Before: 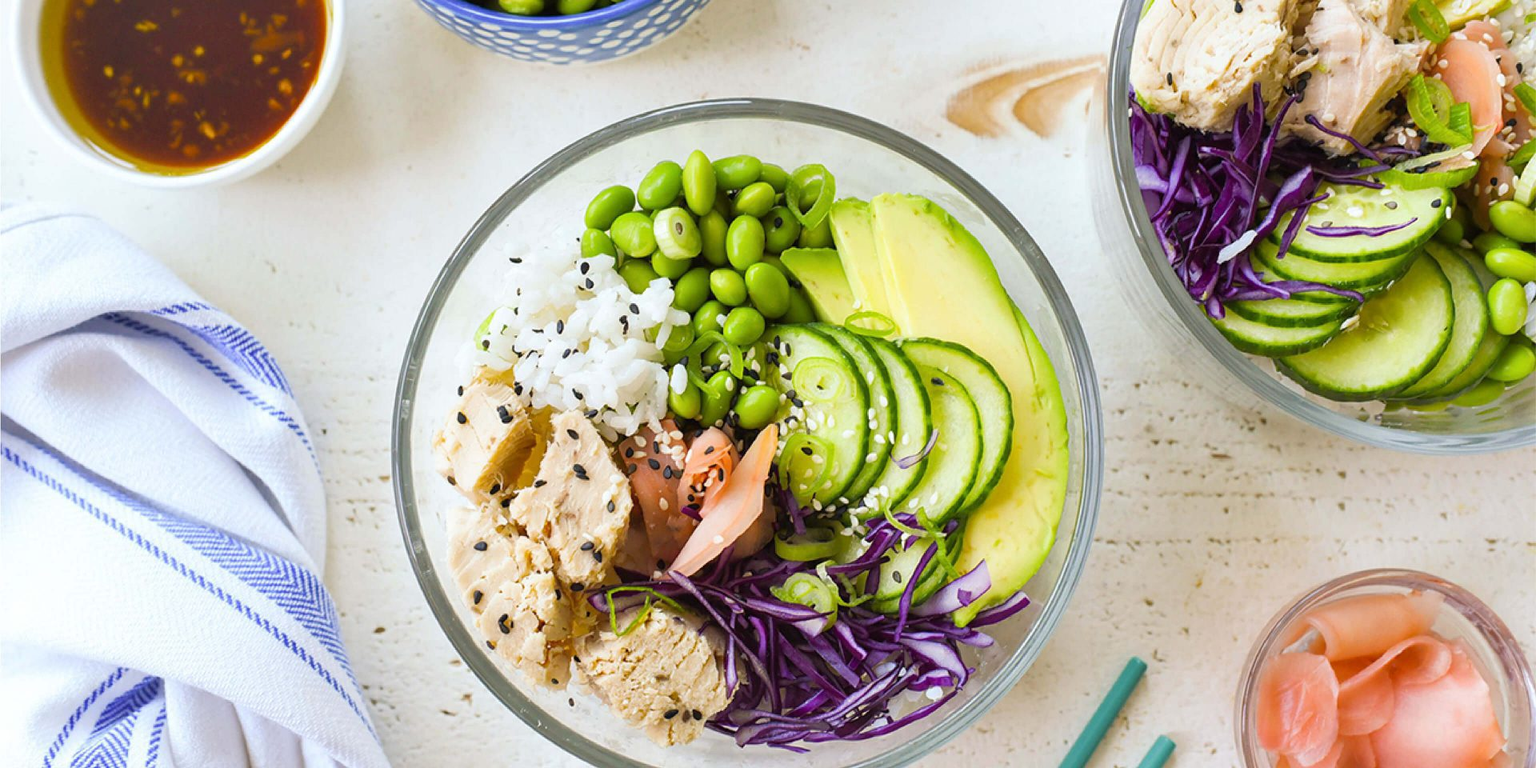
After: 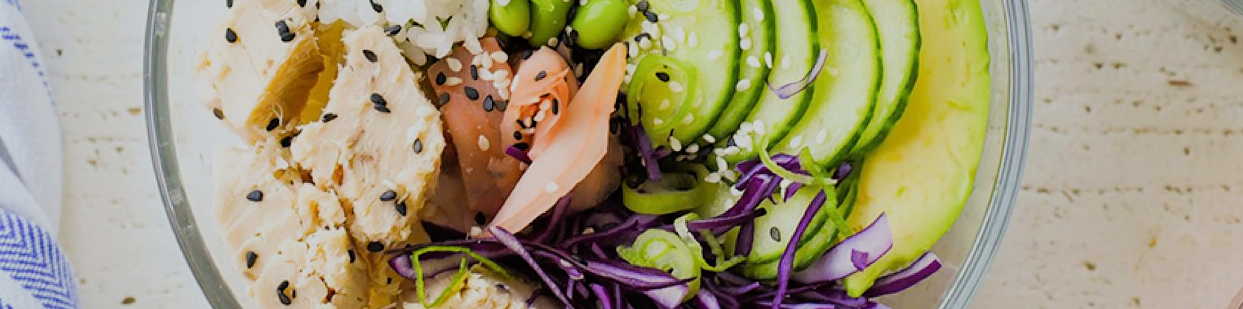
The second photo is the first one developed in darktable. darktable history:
exposure: exposure -0.01 EV, compensate exposure bias true, compensate highlight preservation false
filmic rgb: black relative exposure -7.65 EV, white relative exposure 4.56 EV, hardness 3.61
crop: left 18.05%, top 50.812%, right 17.195%, bottom 16.935%
